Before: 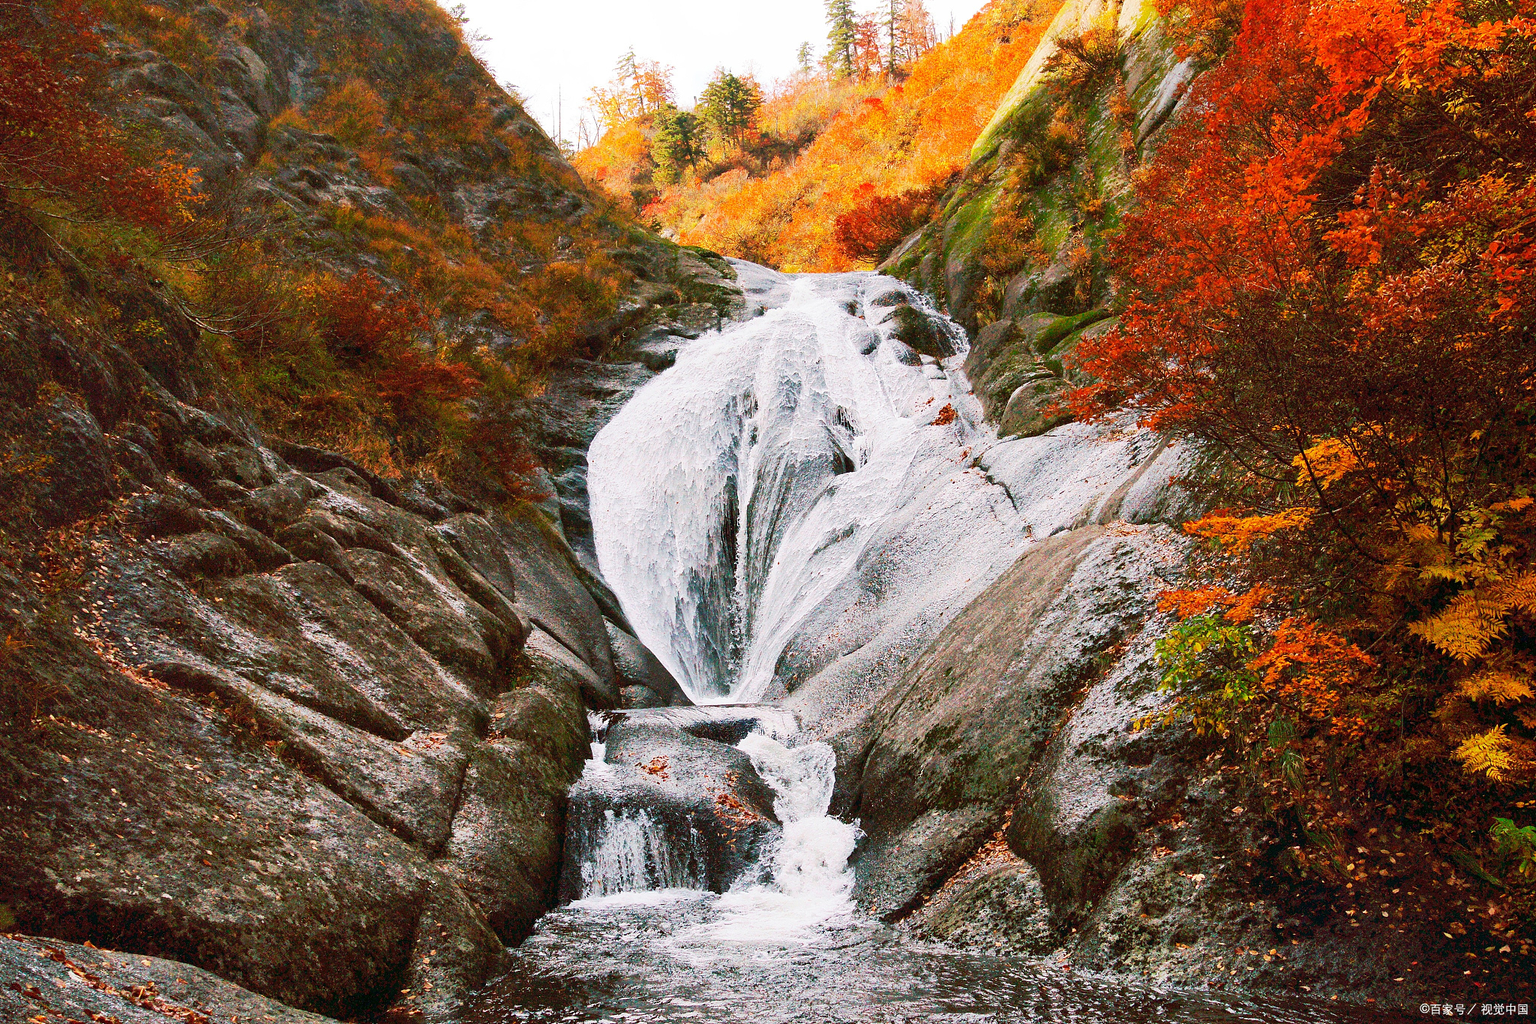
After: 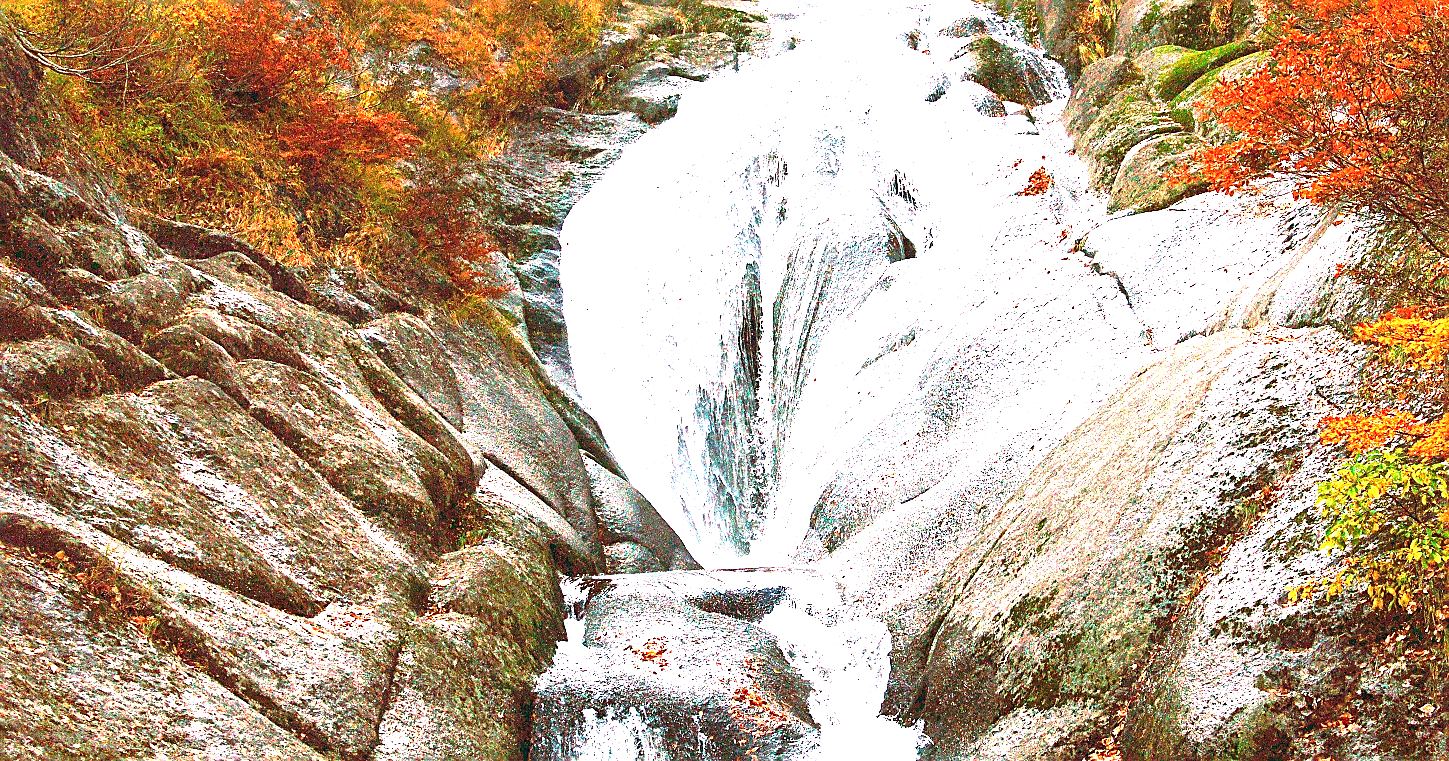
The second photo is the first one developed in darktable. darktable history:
exposure: black level correction 0, exposure 1.997 EV, compensate highlight preservation false
crop: left 10.931%, top 27.181%, right 18.271%, bottom 17.024%
sharpen: on, module defaults
